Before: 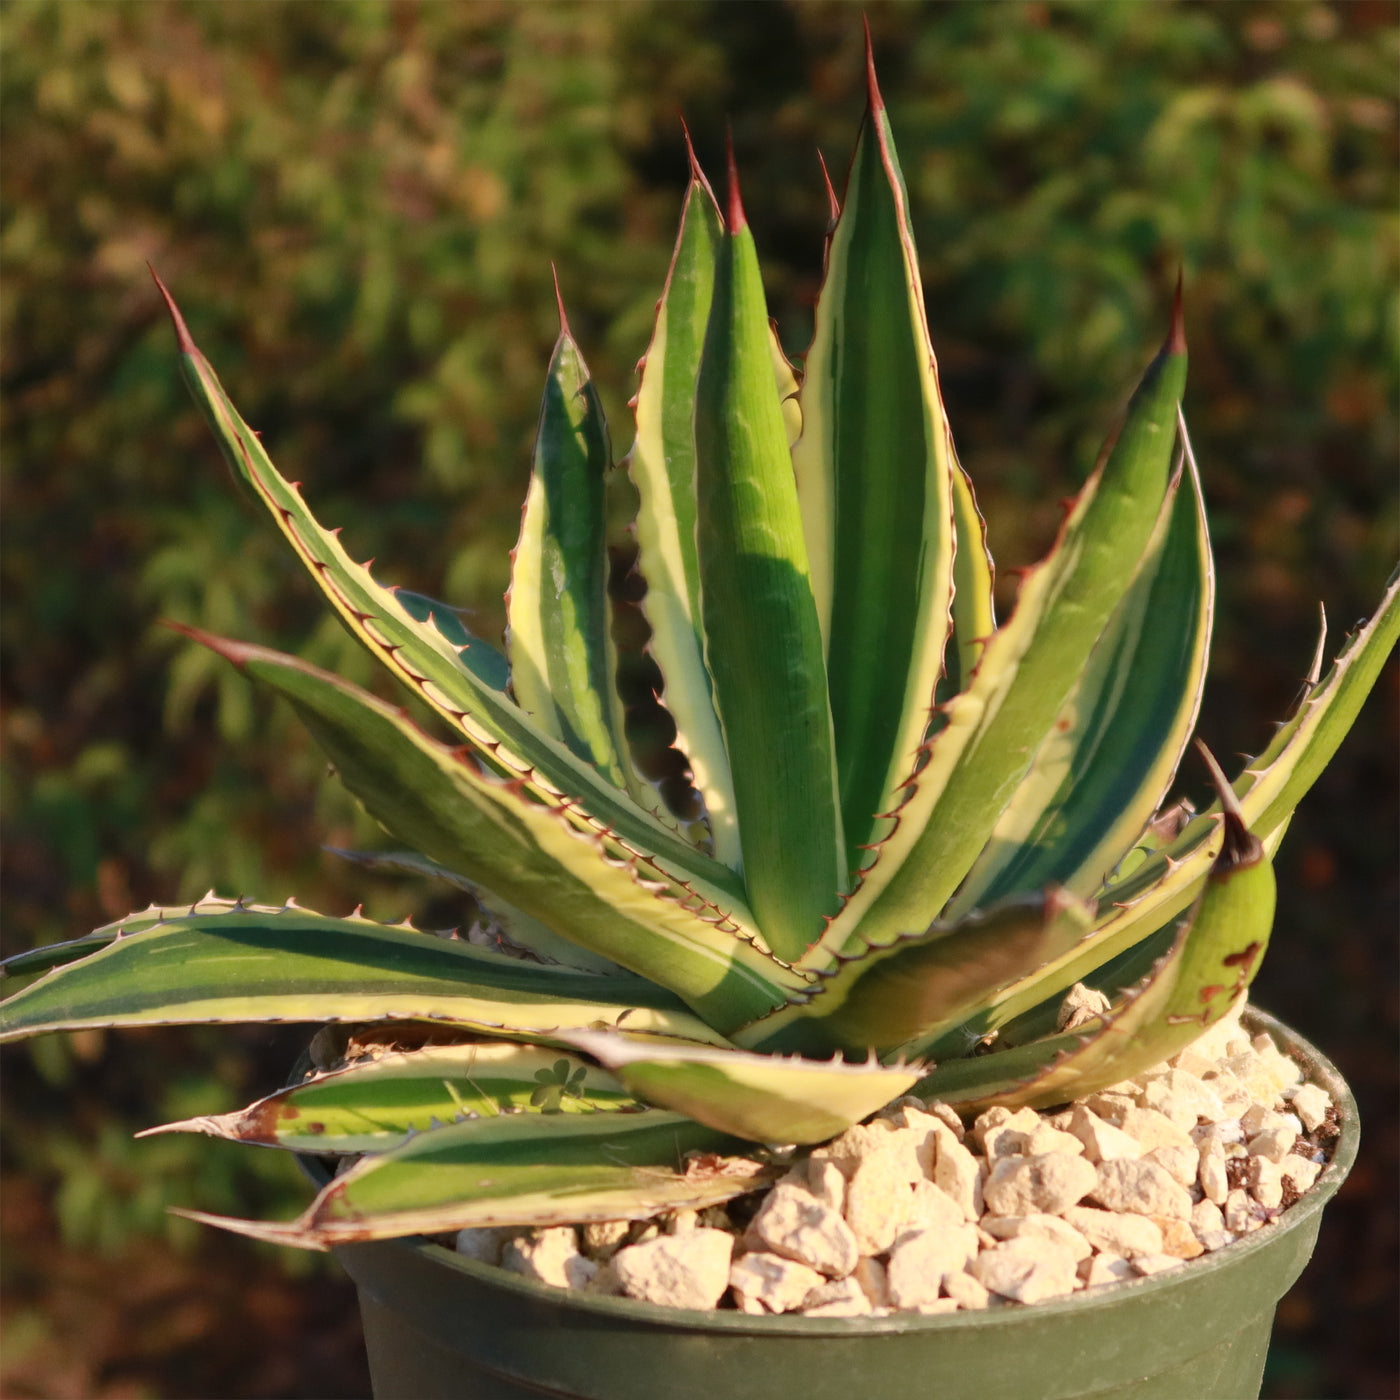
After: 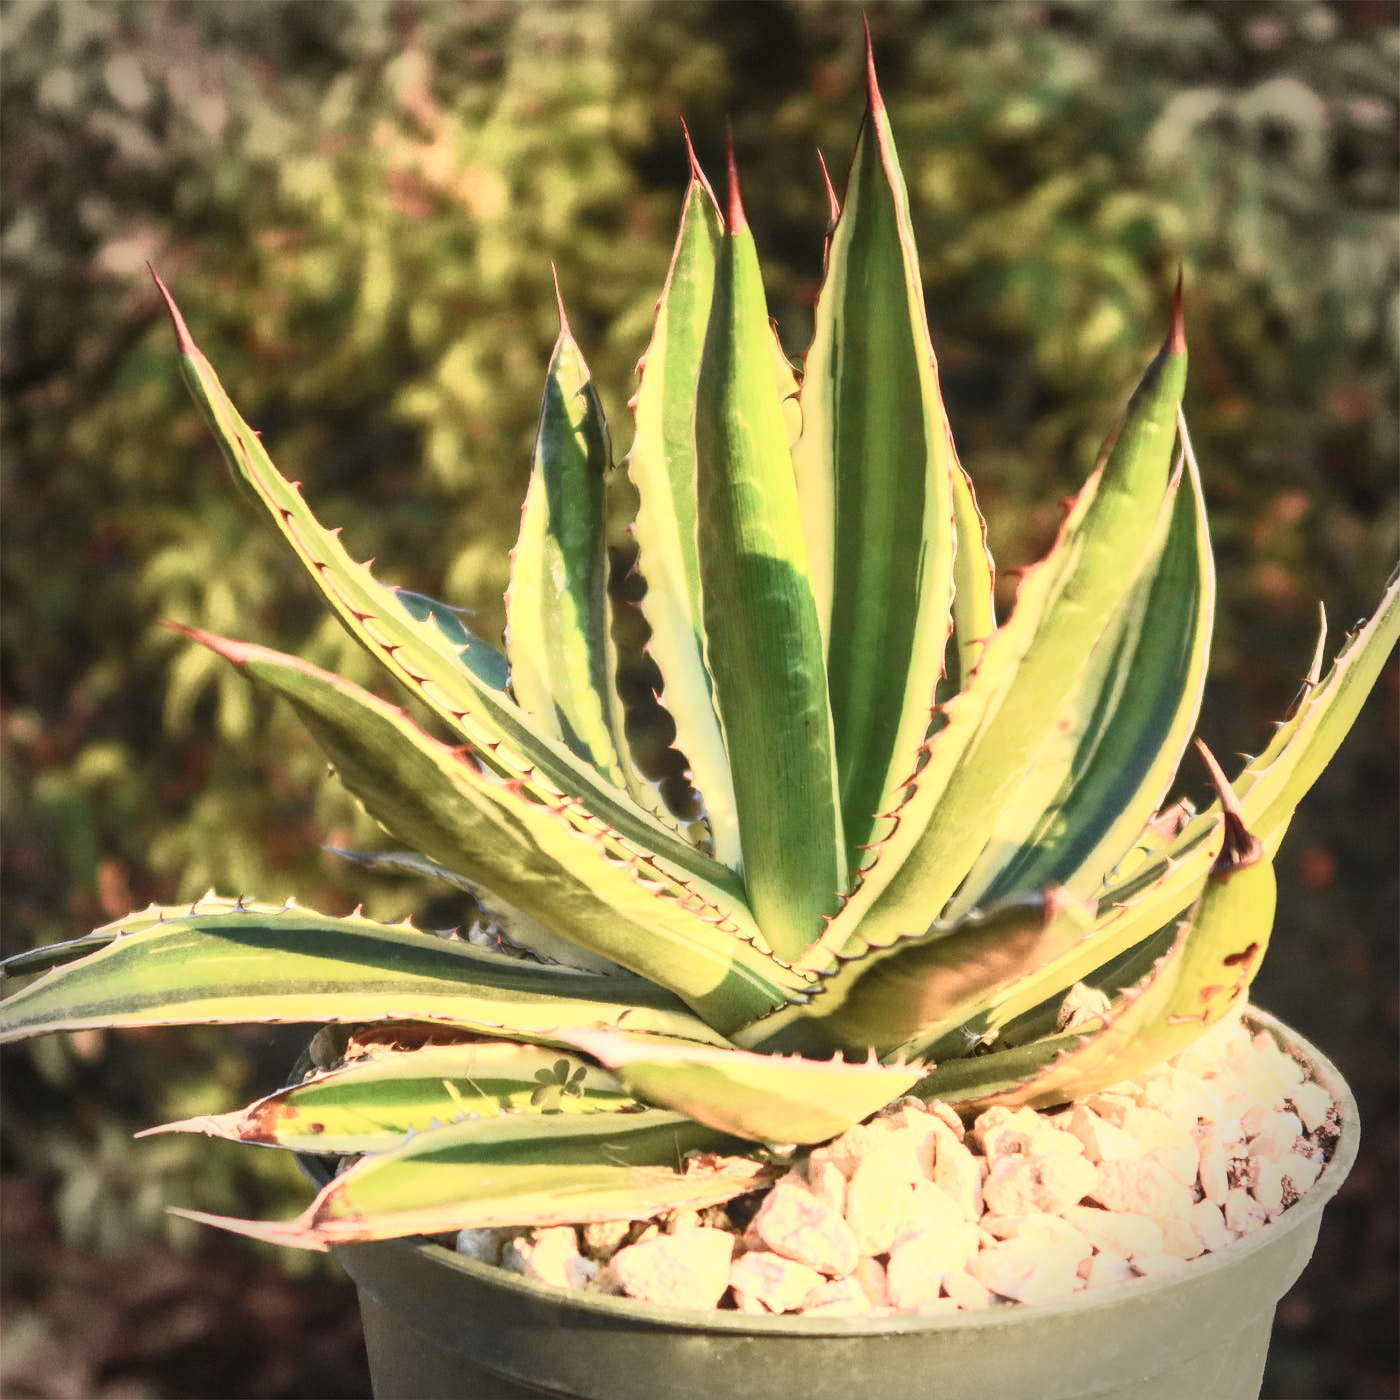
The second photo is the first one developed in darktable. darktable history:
local contrast: on, module defaults
contrast brightness saturation: contrast 0.43, brightness 0.56, saturation -0.19
vignetting: fall-off start 88.03%, fall-off radius 24.9%
velvia: on, module defaults
tone curve: curves: ch0 [(0, 0.006) (0.037, 0.022) (0.123, 0.105) (0.19, 0.173) (0.277, 0.279) (0.474, 0.517) (0.597, 0.662) (0.687, 0.774) (0.855, 0.891) (1, 0.982)]; ch1 [(0, 0) (0.243, 0.245) (0.422, 0.415) (0.493, 0.498) (0.508, 0.503) (0.531, 0.55) (0.551, 0.582) (0.626, 0.672) (0.694, 0.732) (1, 1)]; ch2 [(0, 0) (0.249, 0.216) (0.356, 0.329) (0.424, 0.442) (0.476, 0.477) (0.498, 0.503) (0.517, 0.524) (0.532, 0.547) (0.562, 0.592) (0.614, 0.657) (0.706, 0.748) (0.808, 0.809) (0.991, 0.968)], color space Lab, independent channels, preserve colors none
exposure: exposure 0.128 EV, compensate highlight preservation false
